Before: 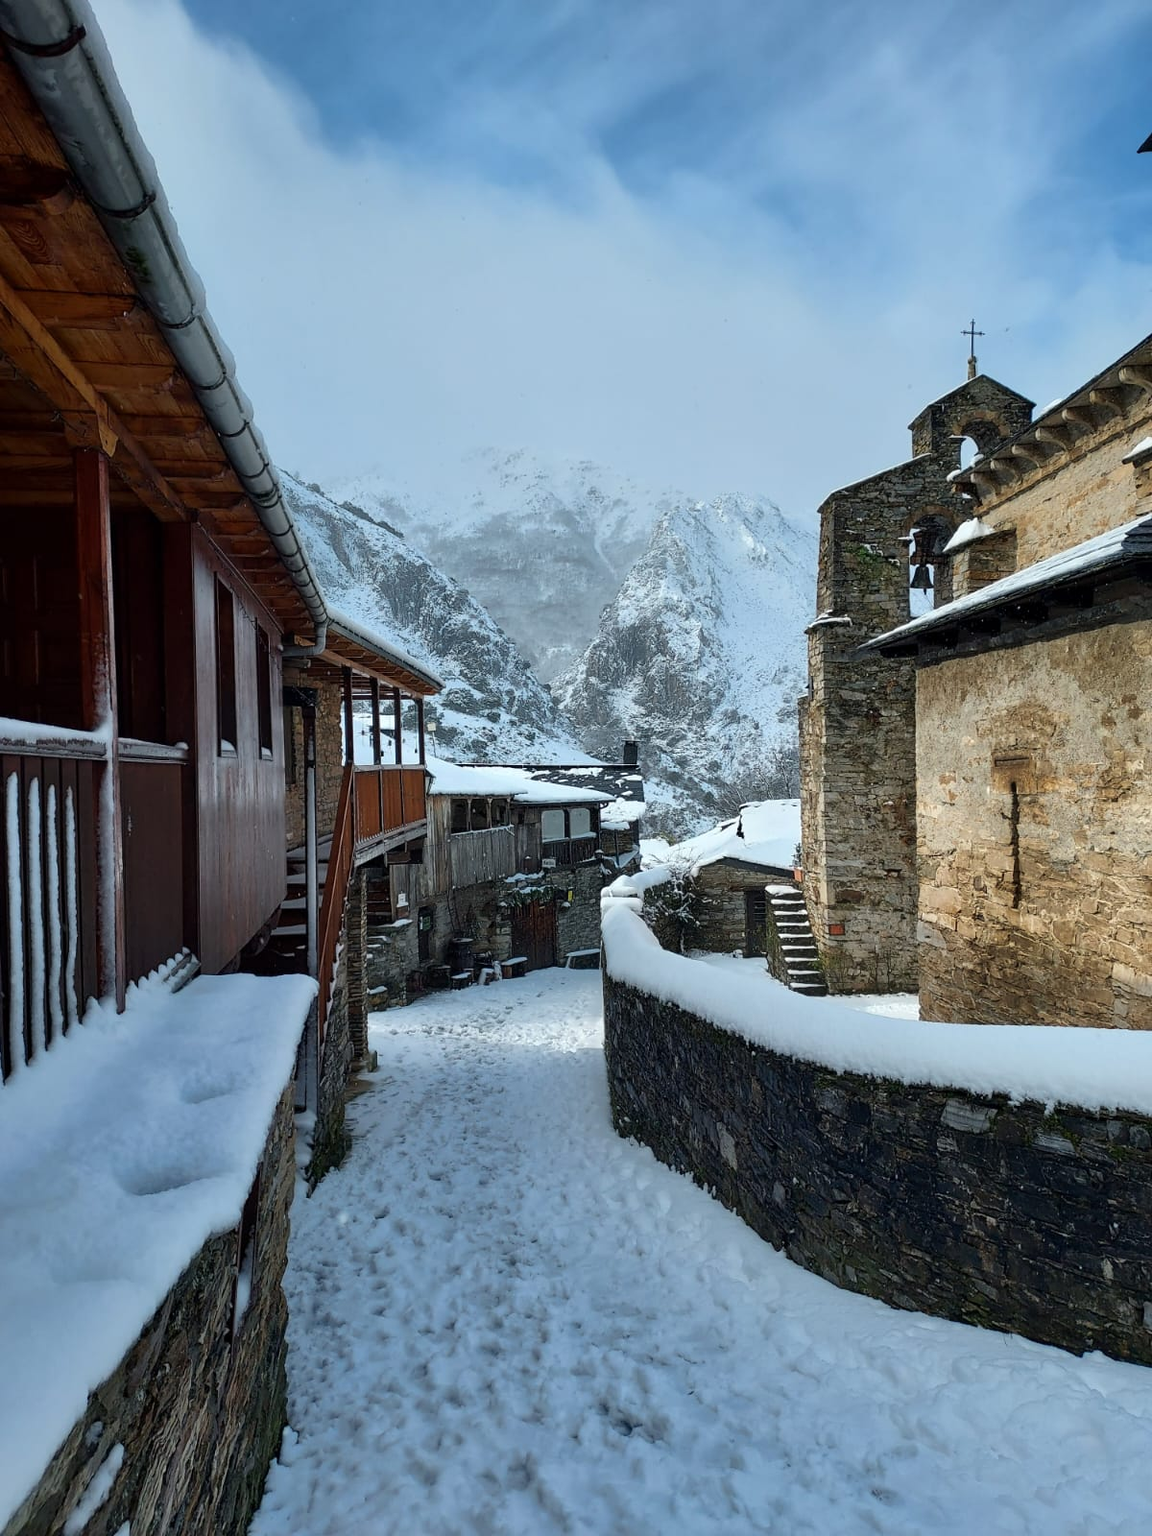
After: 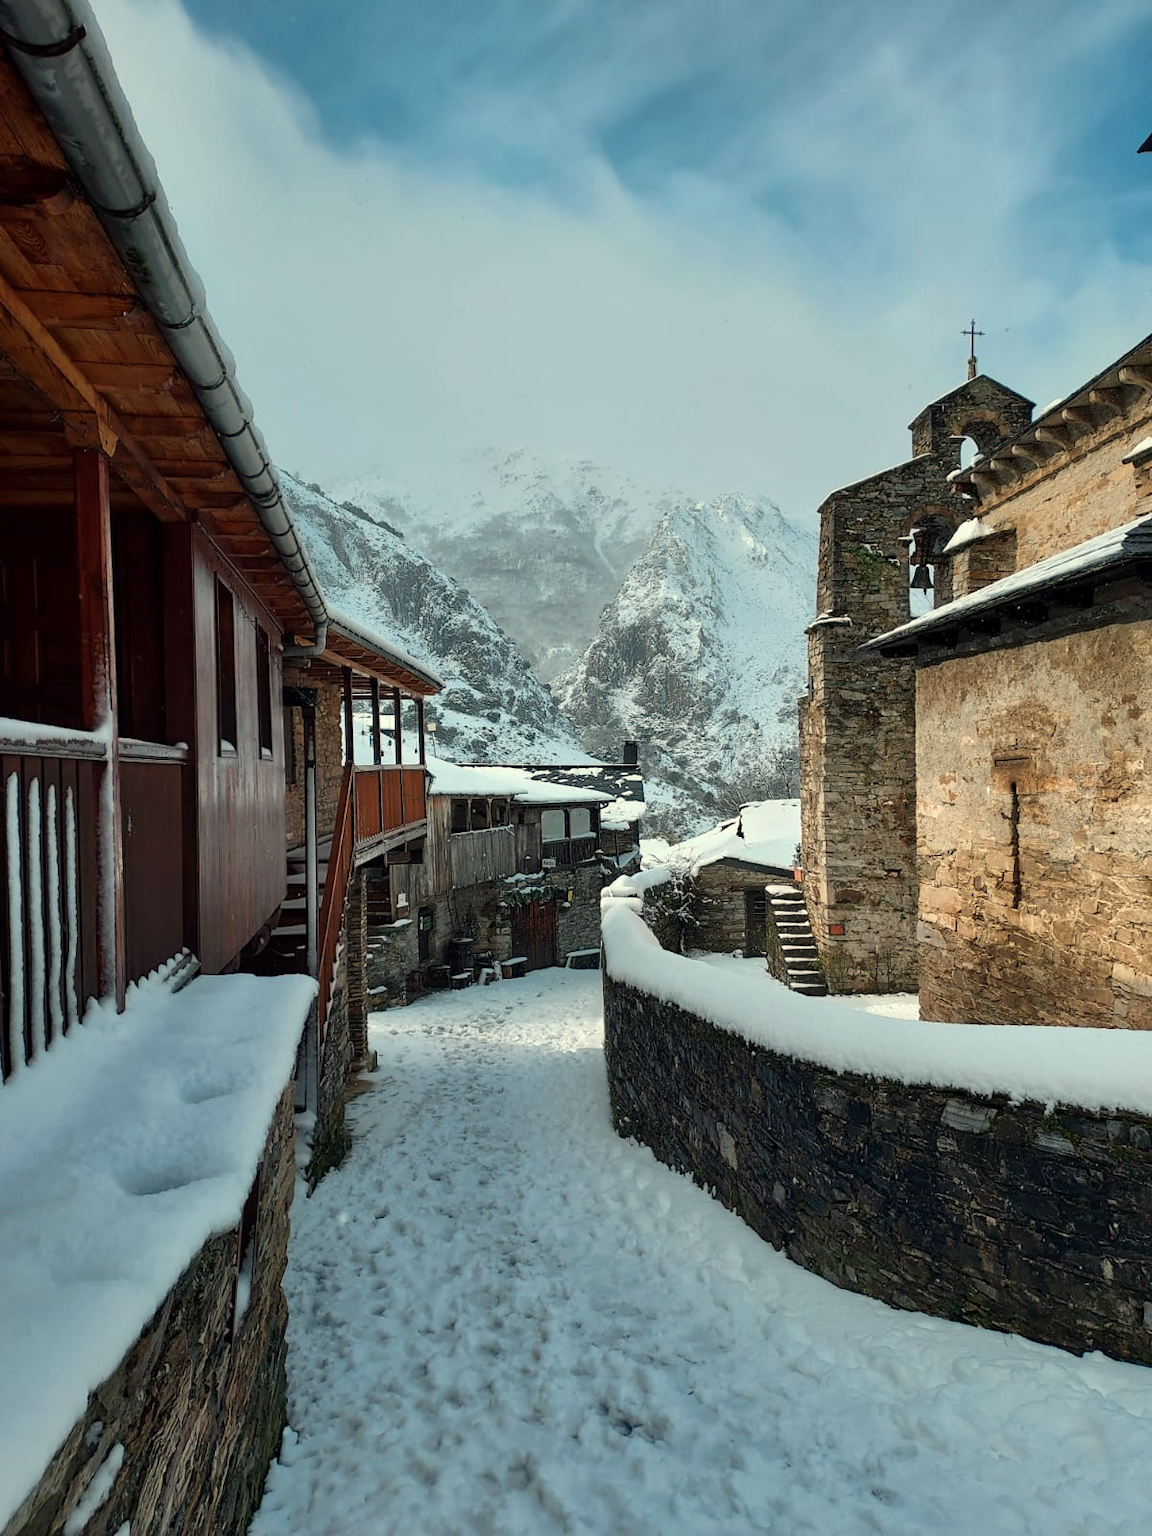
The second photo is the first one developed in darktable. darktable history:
color correction: highlights a* -4.18, highlights b* -10.81
white balance: red 1.123, blue 0.83
